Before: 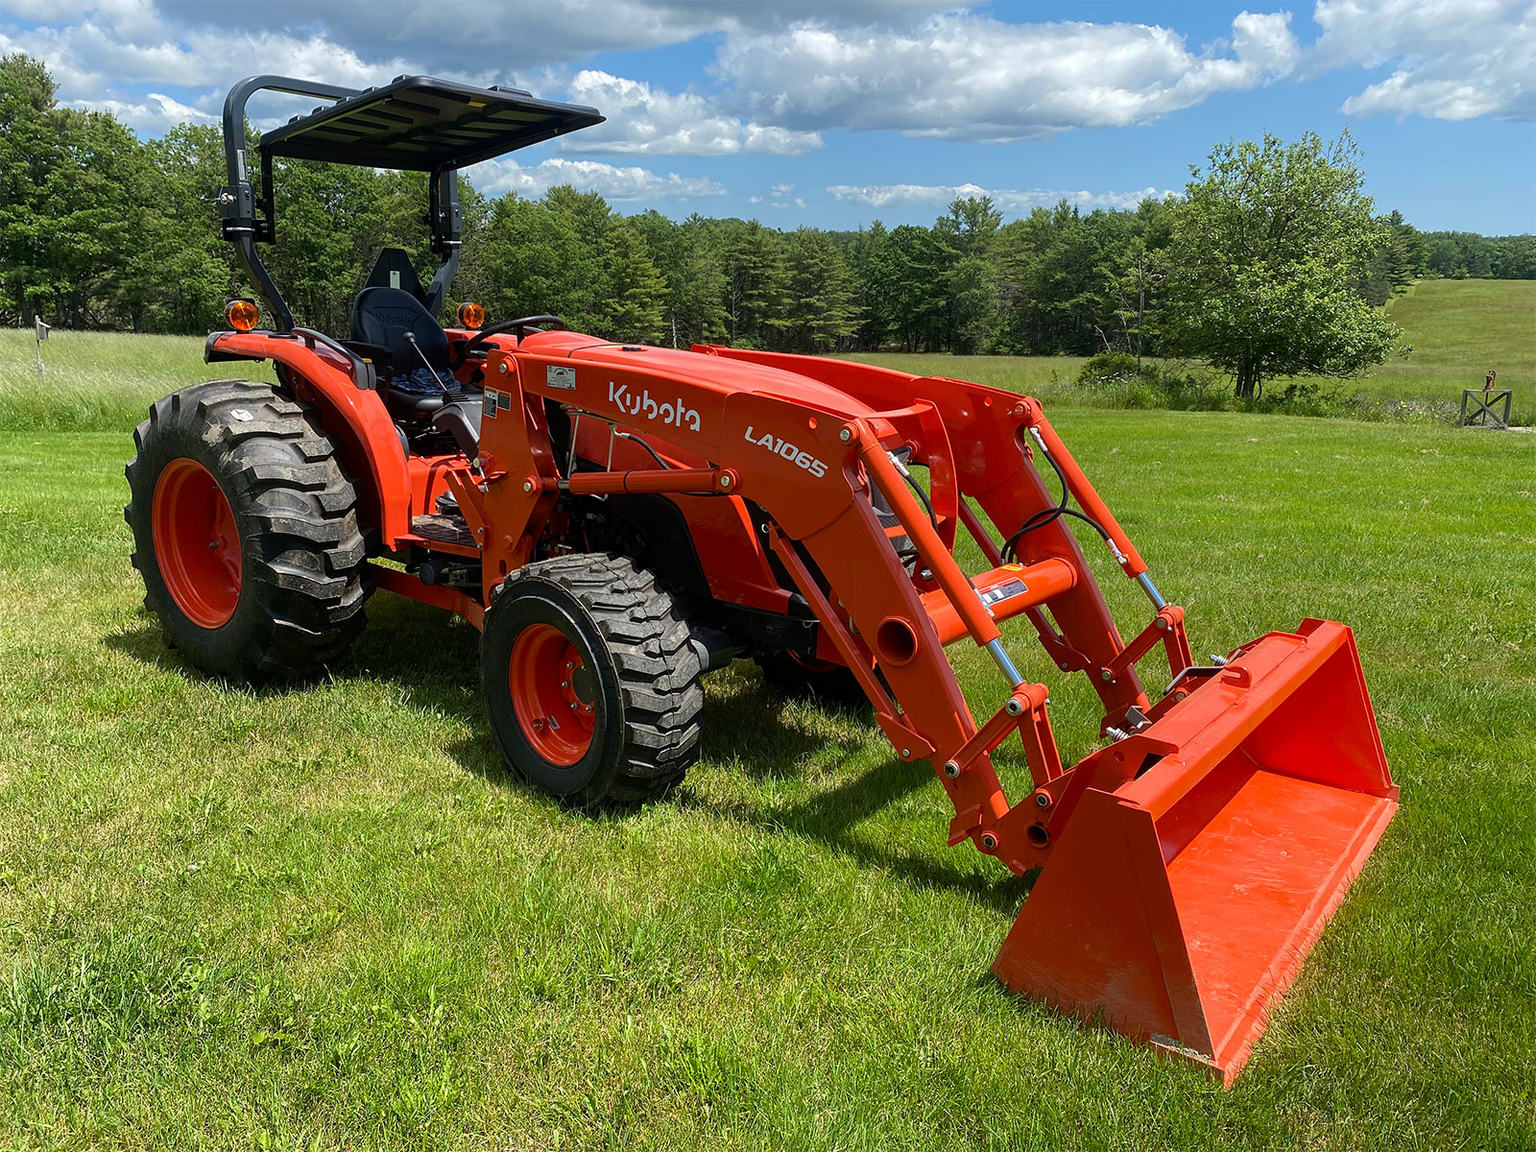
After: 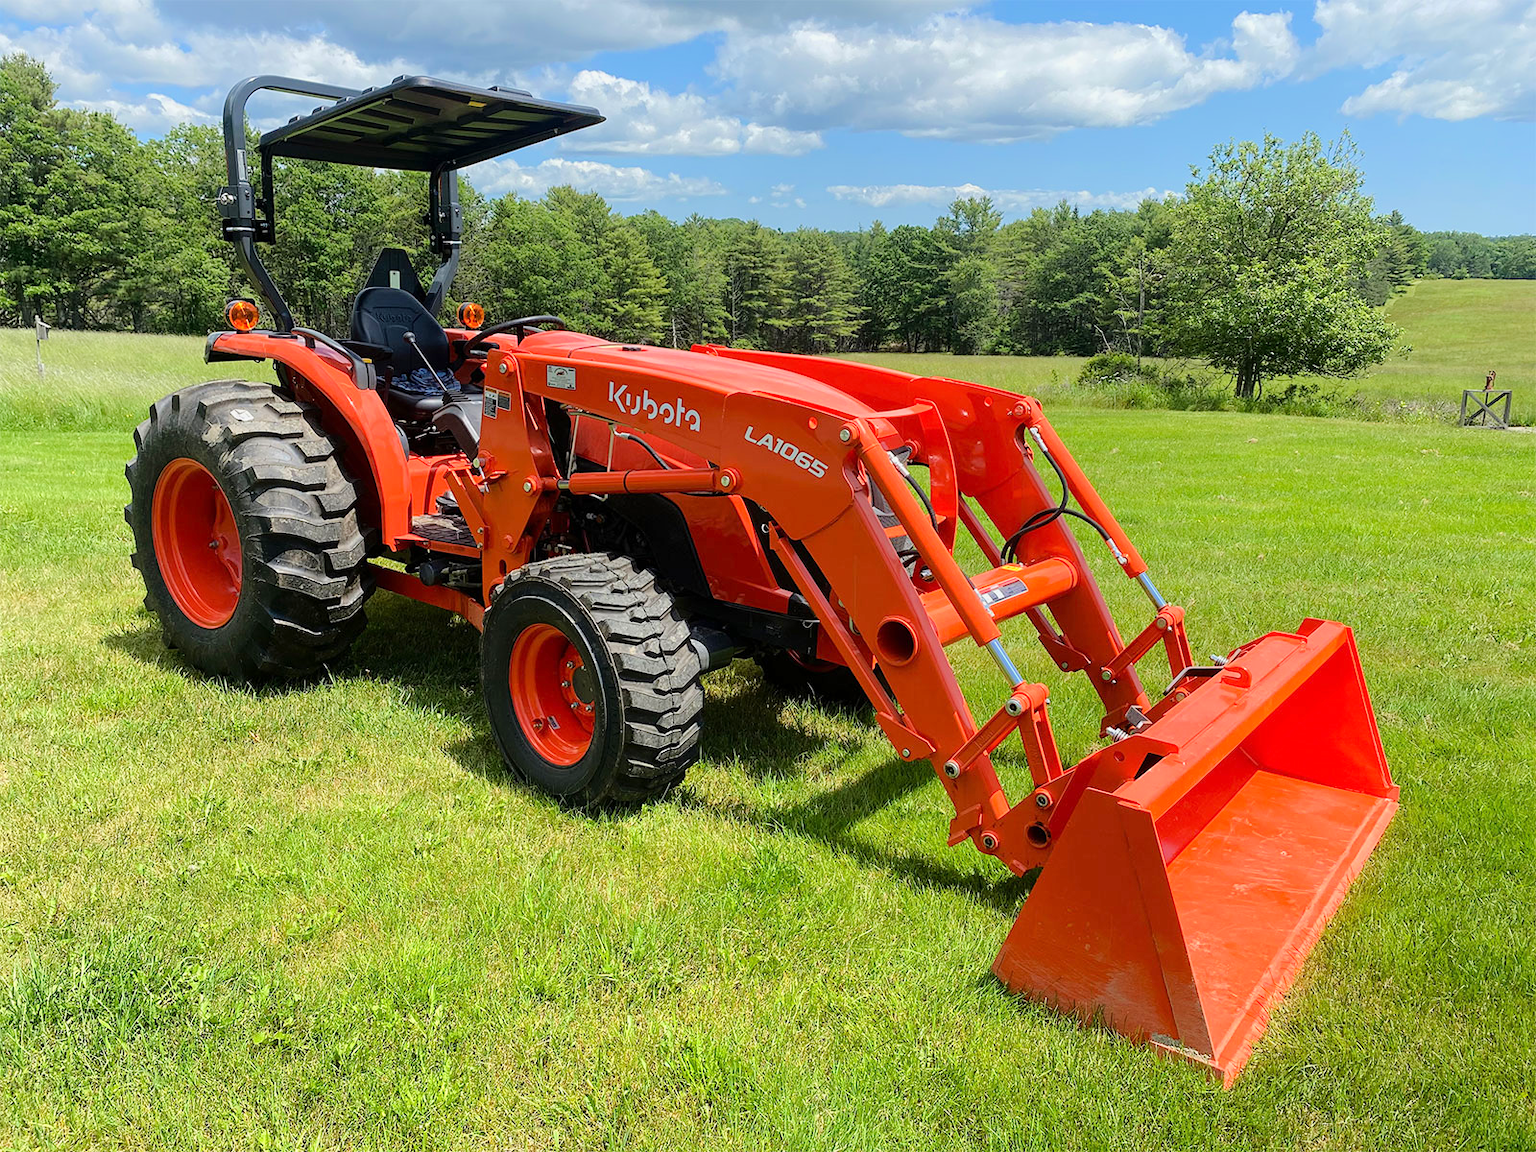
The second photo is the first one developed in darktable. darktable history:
exposure: exposure -0.177 EV, compensate highlight preservation false
tone curve: curves: ch0 [(0, 0) (0.26, 0.424) (0.417, 0.585) (1, 1)]
